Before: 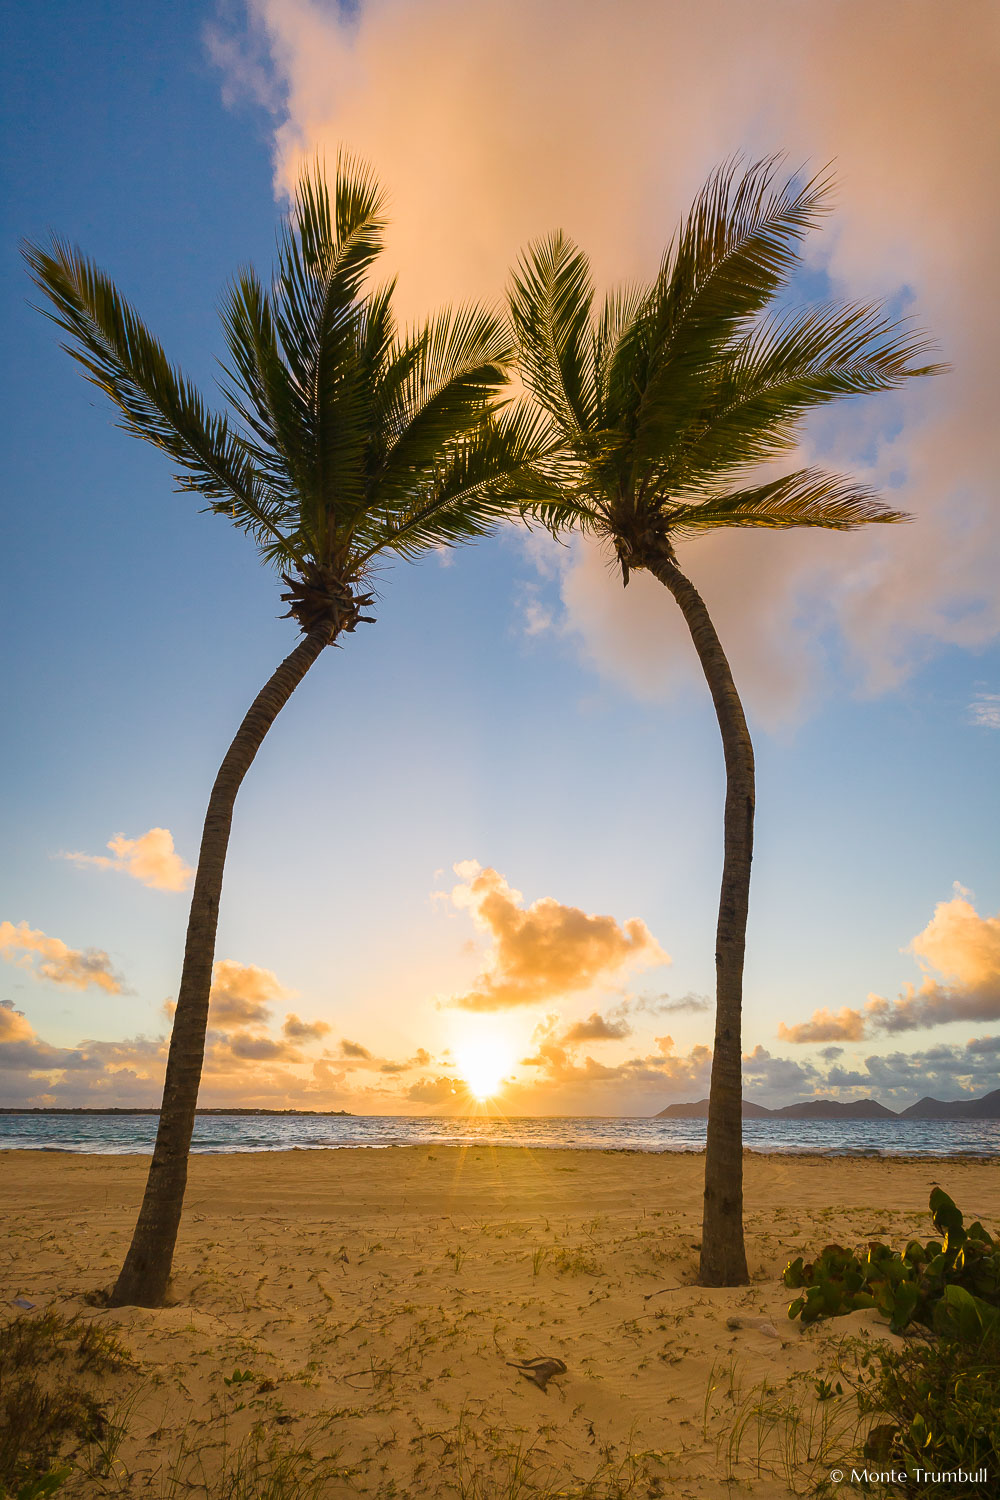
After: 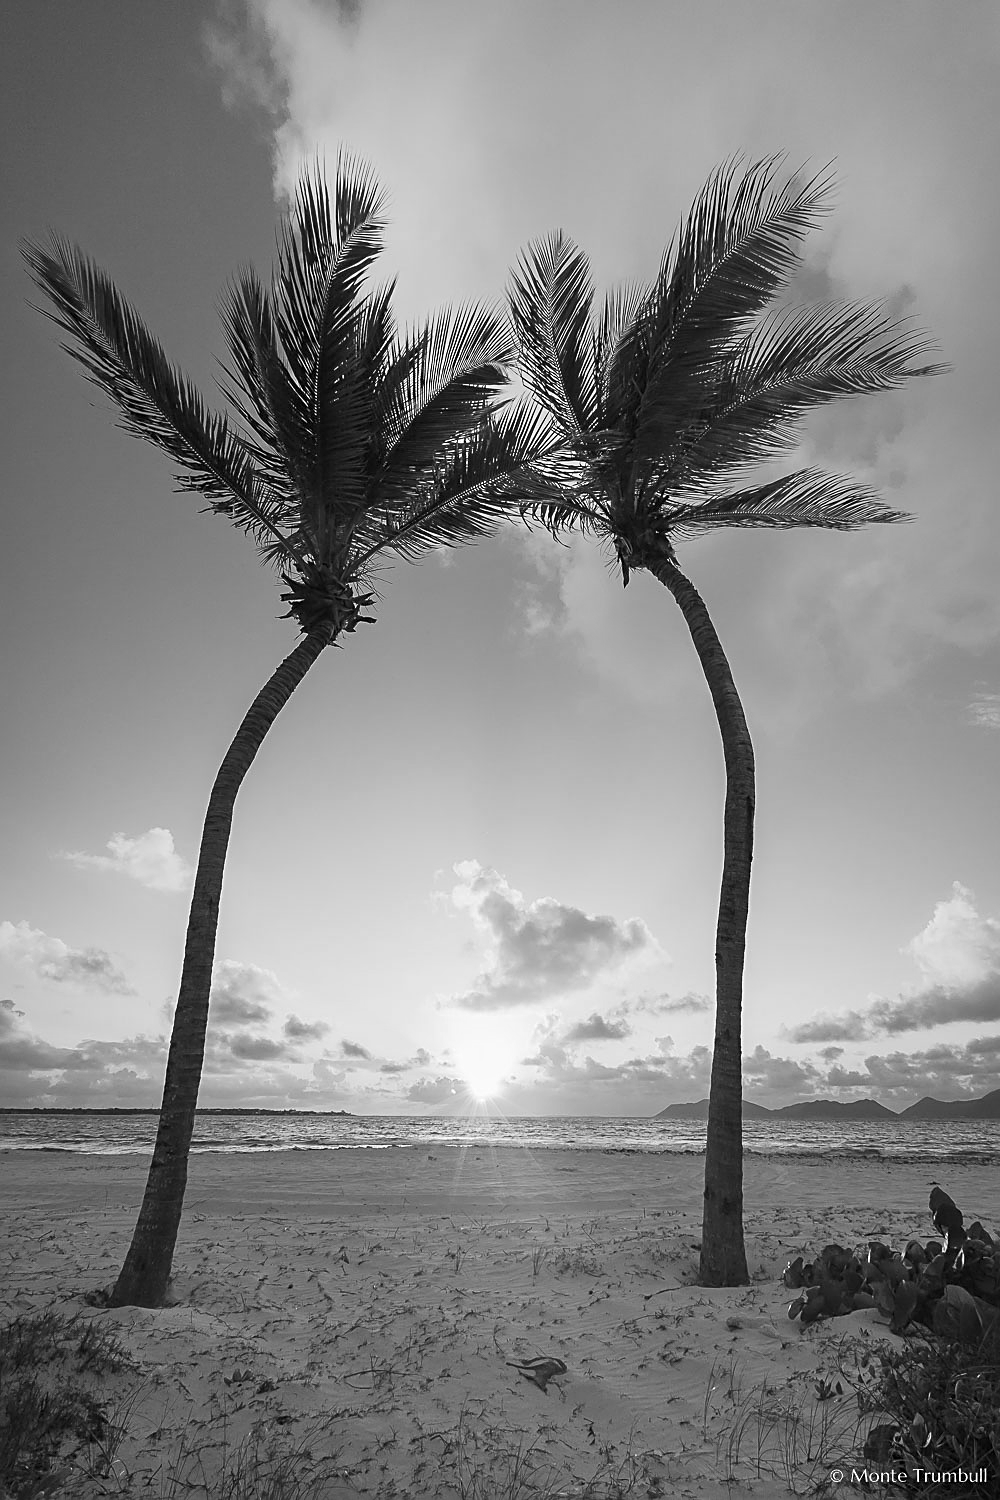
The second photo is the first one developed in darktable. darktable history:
monochrome: a 32, b 64, size 2.3
sharpen: on, module defaults
